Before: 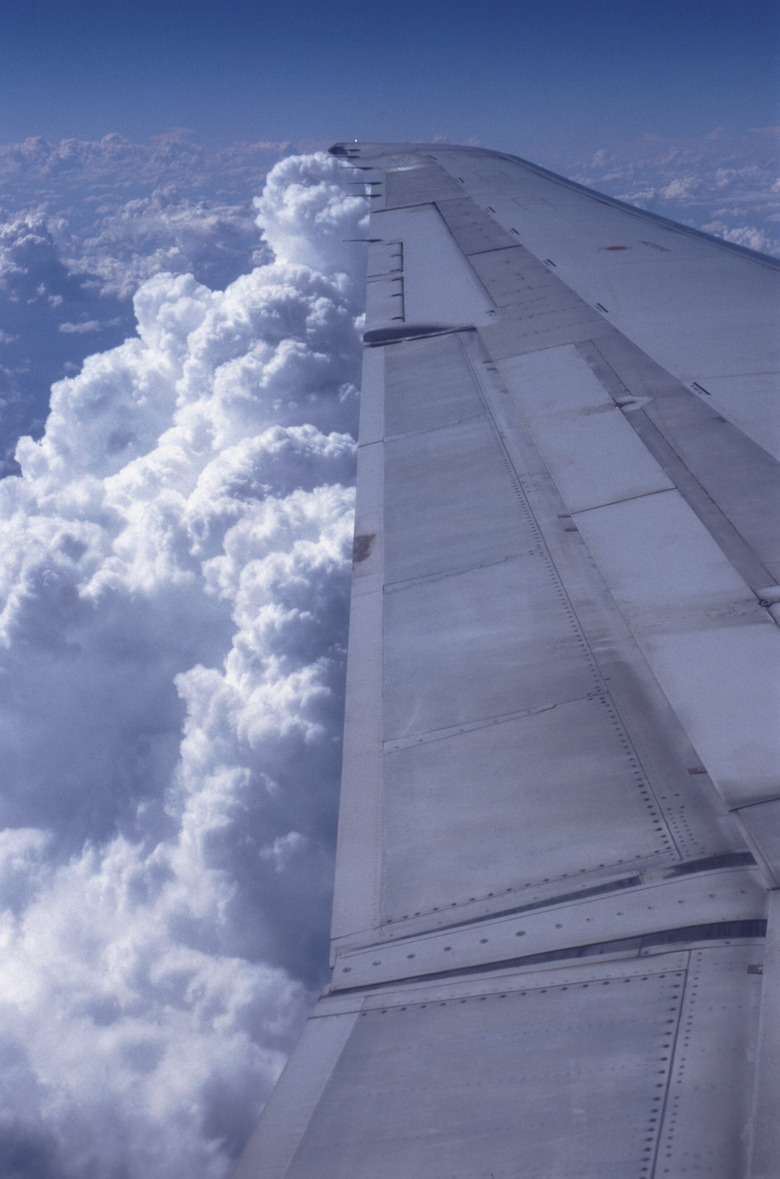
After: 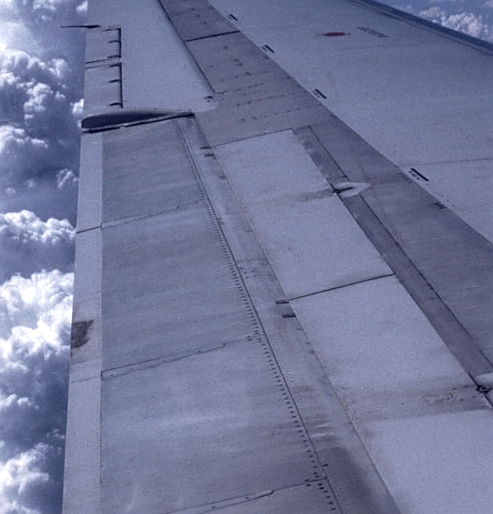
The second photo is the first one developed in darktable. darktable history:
local contrast: highlights 60%, shadows 60%, detail 160%
sharpen: on, module defaults
crop: left 36.251%, top 18.235%, right 0.477%, bottom 38.135%
